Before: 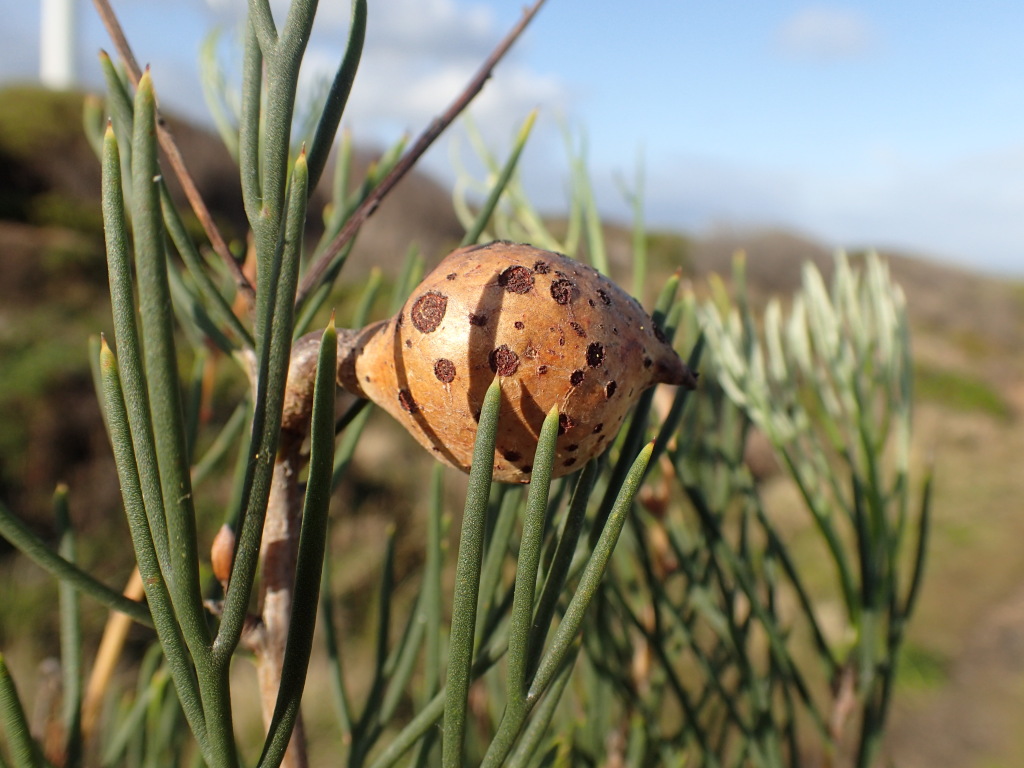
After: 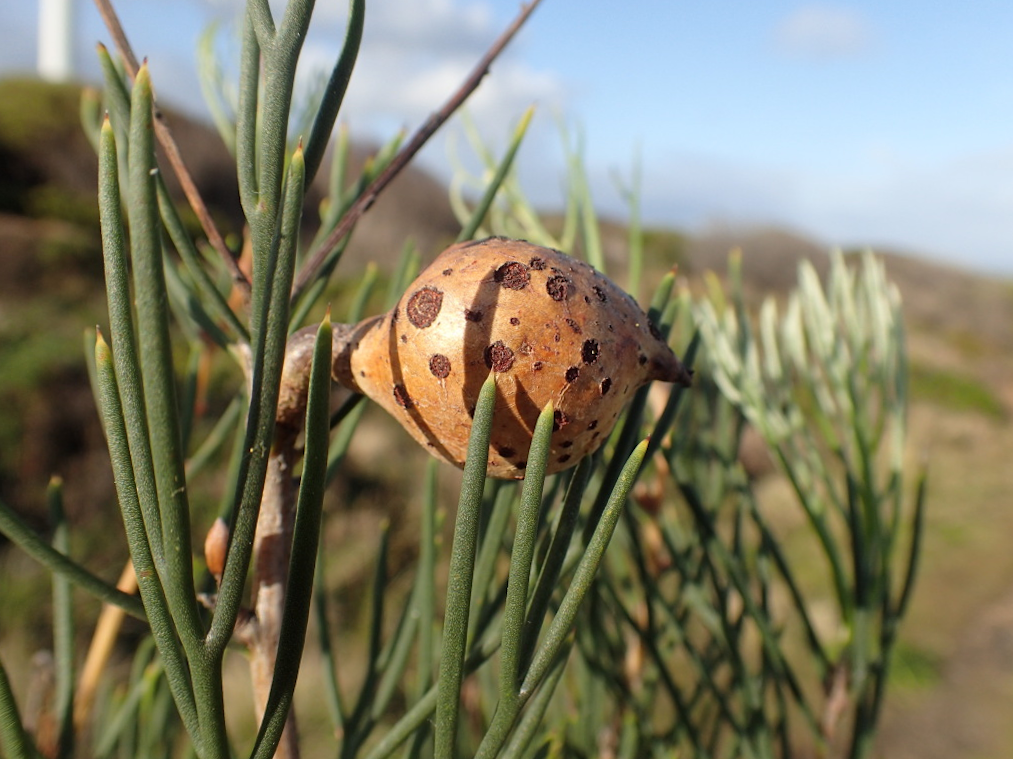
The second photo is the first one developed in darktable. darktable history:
crop and rotate: angle -0.463°
